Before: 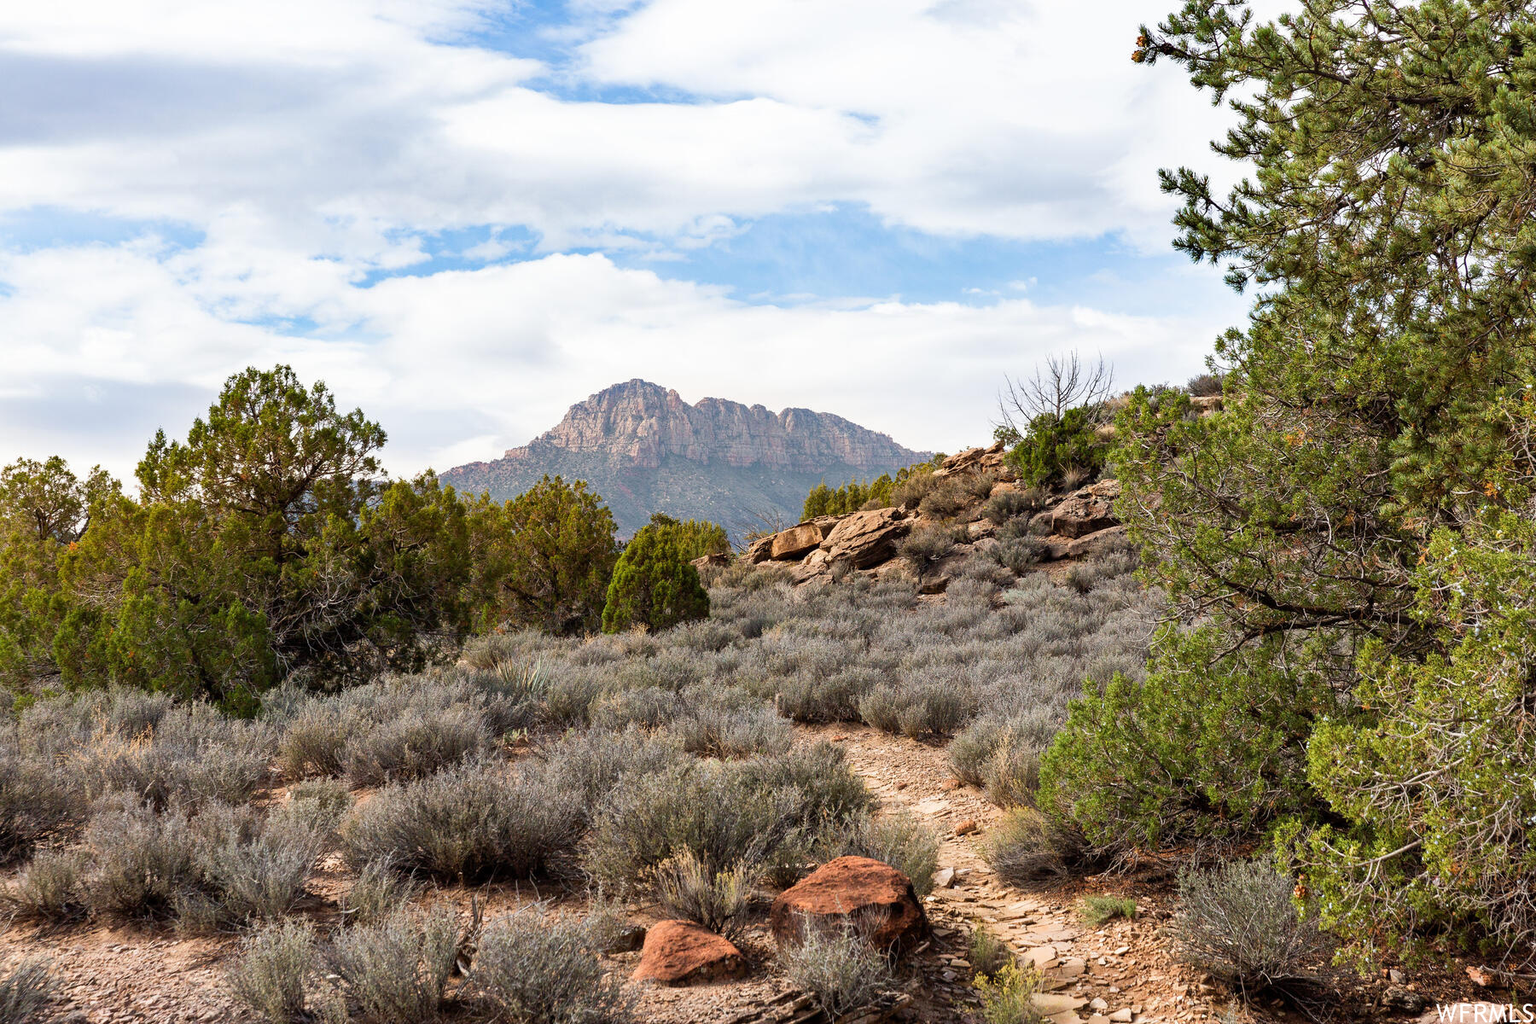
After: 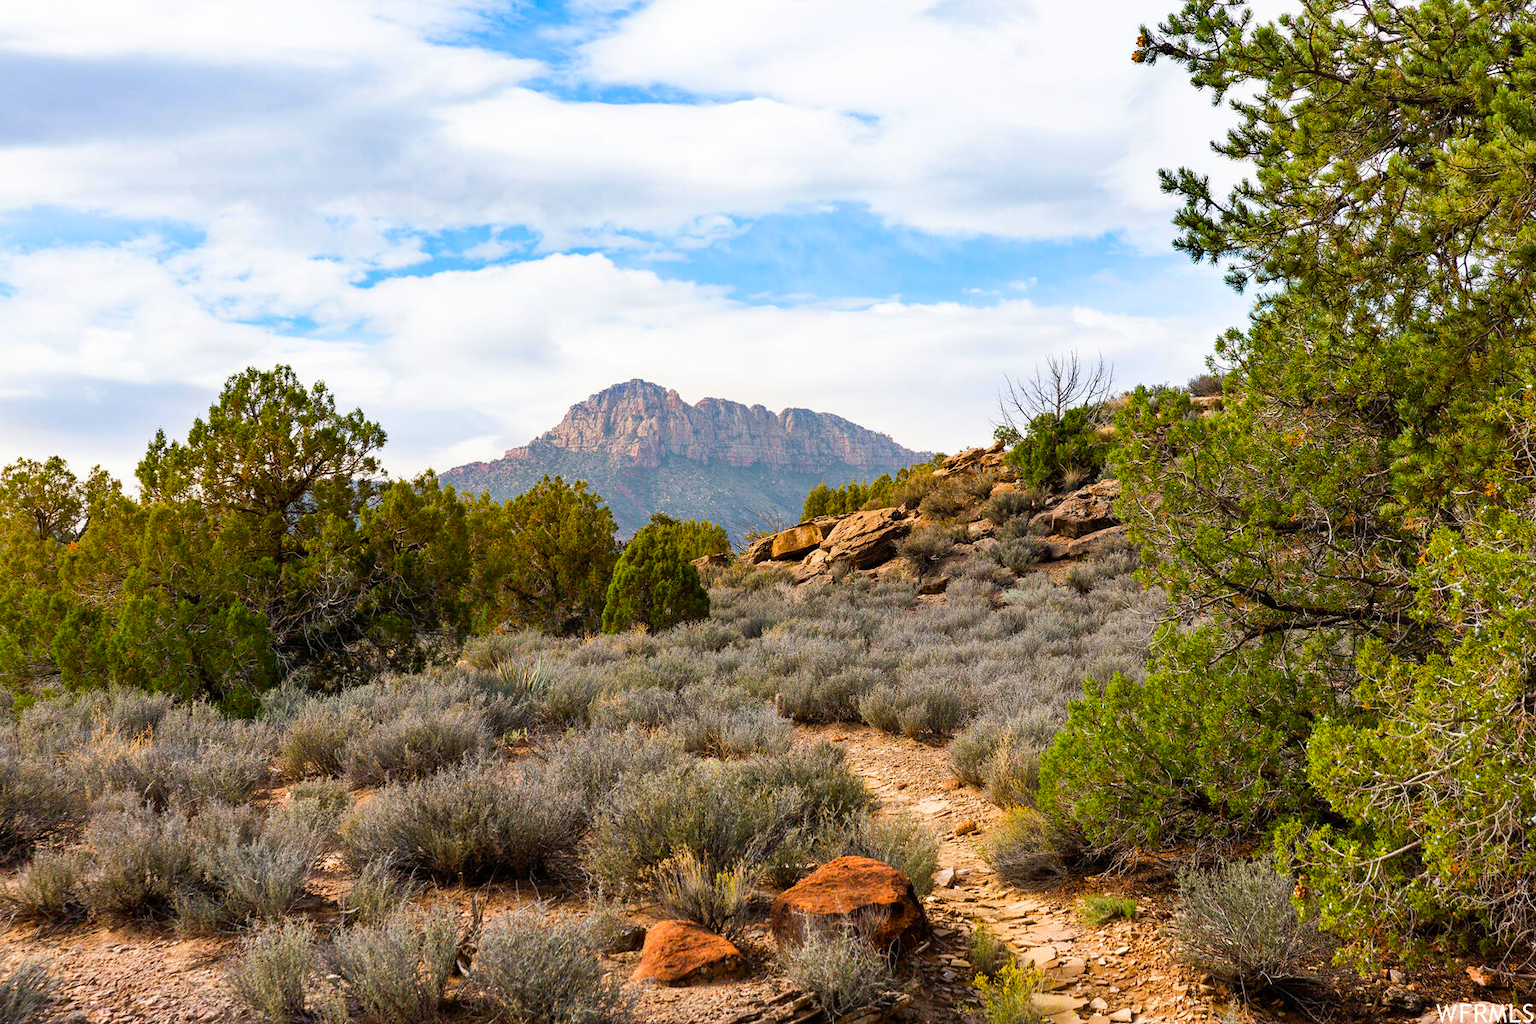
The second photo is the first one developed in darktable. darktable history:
color balance rgb: shadows lift › chroma 2.031%, shadows lift › hue 134.69°, perceptual saturation grading › global saturation 29.513%, global vibrance 30.202%
